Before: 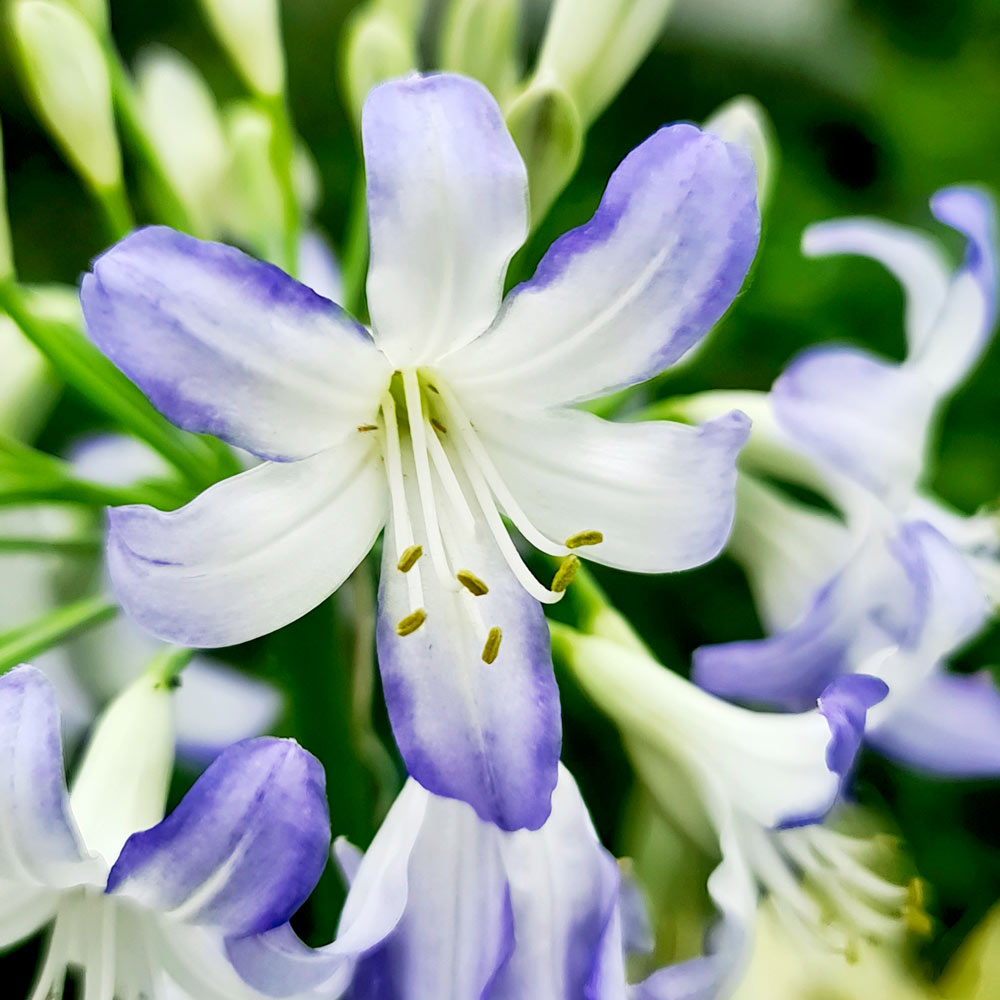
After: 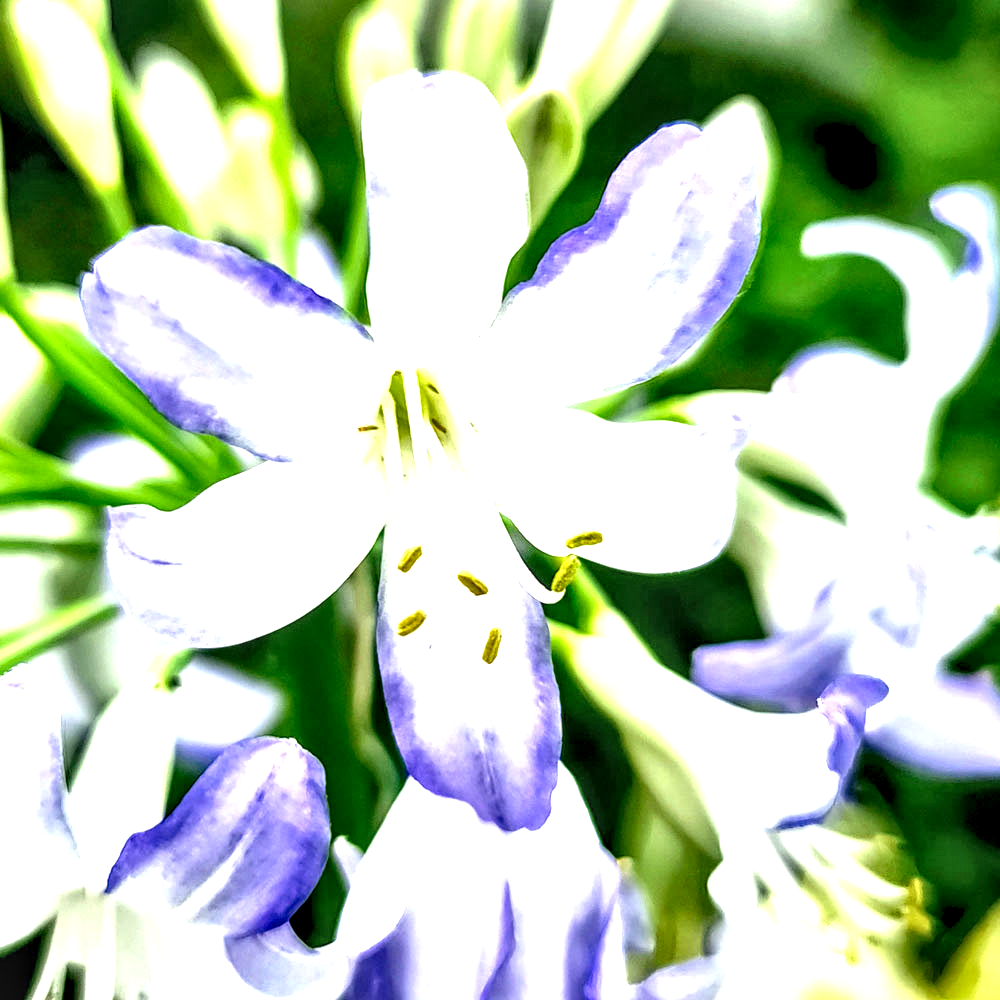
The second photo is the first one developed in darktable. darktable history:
local contrast: highlights 65%, shadows 53%, detail 169%, midtone range 0.514
exposure: black level correction 0, exposure 1.106 EV, compensate highlight preservation false
tone equalizer: edges refinement/feathering 500, mask exposure compensation -1.57 EV, preserve details no
